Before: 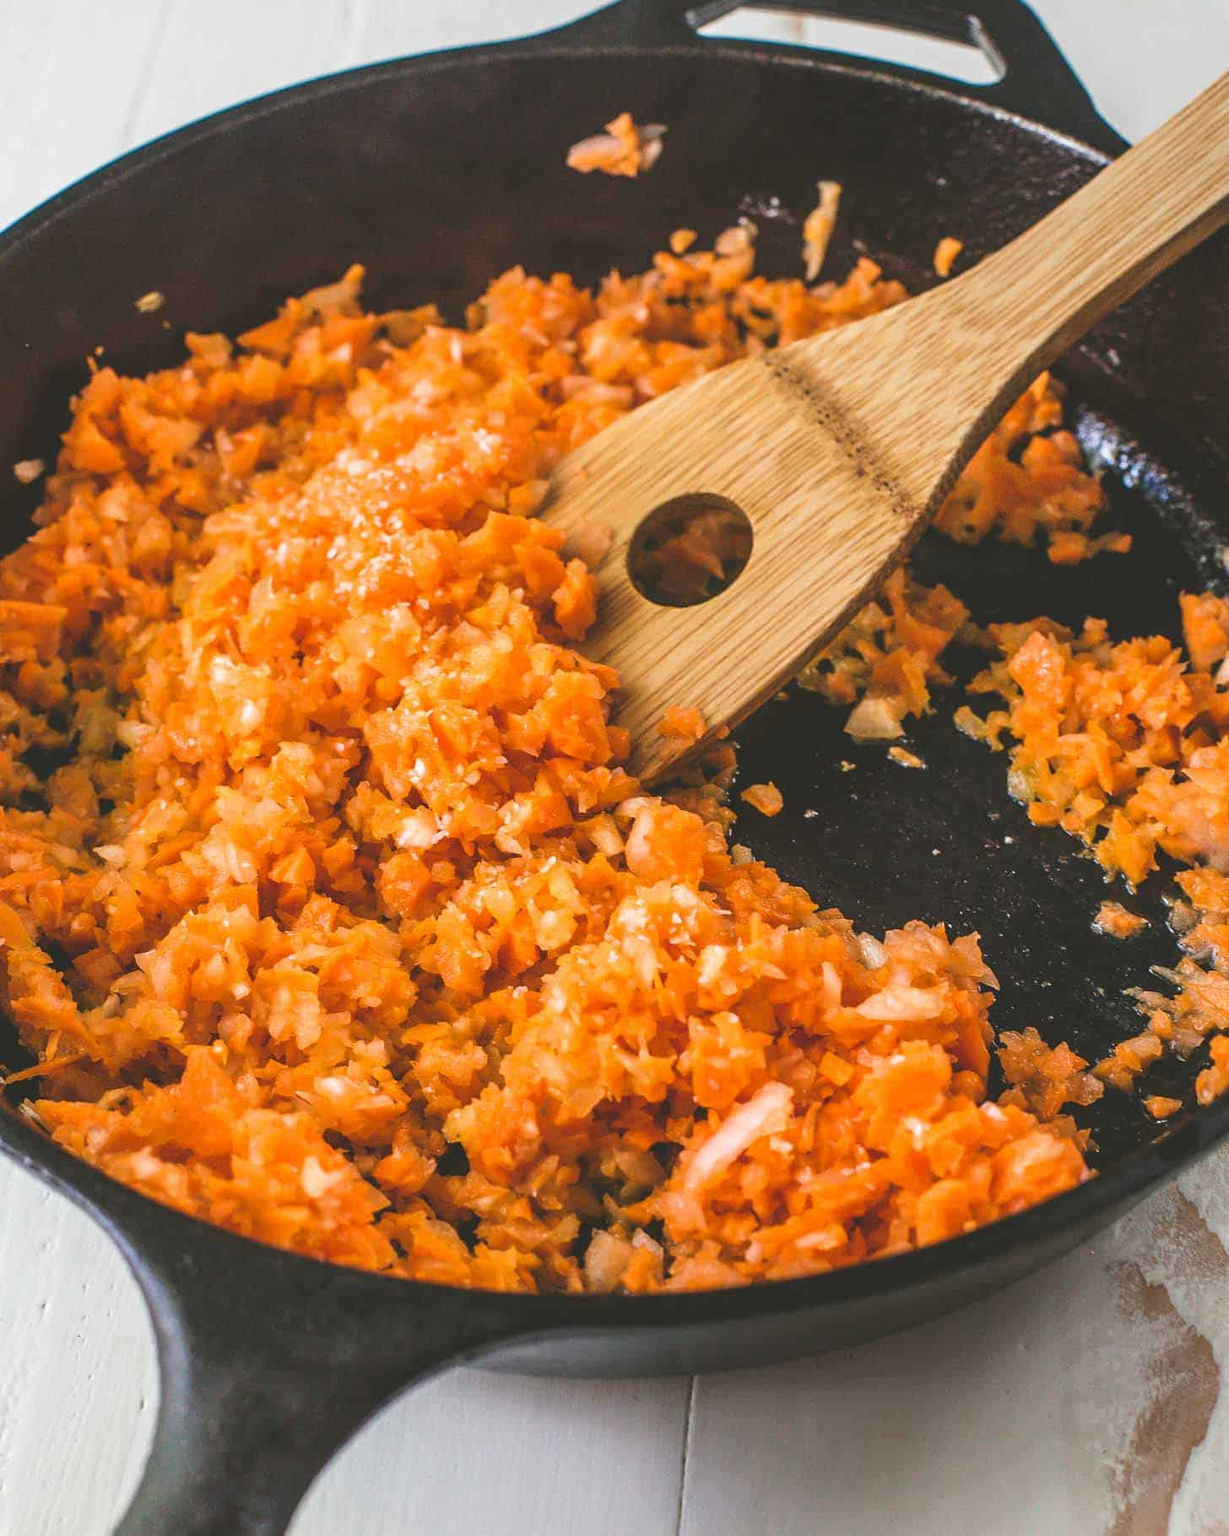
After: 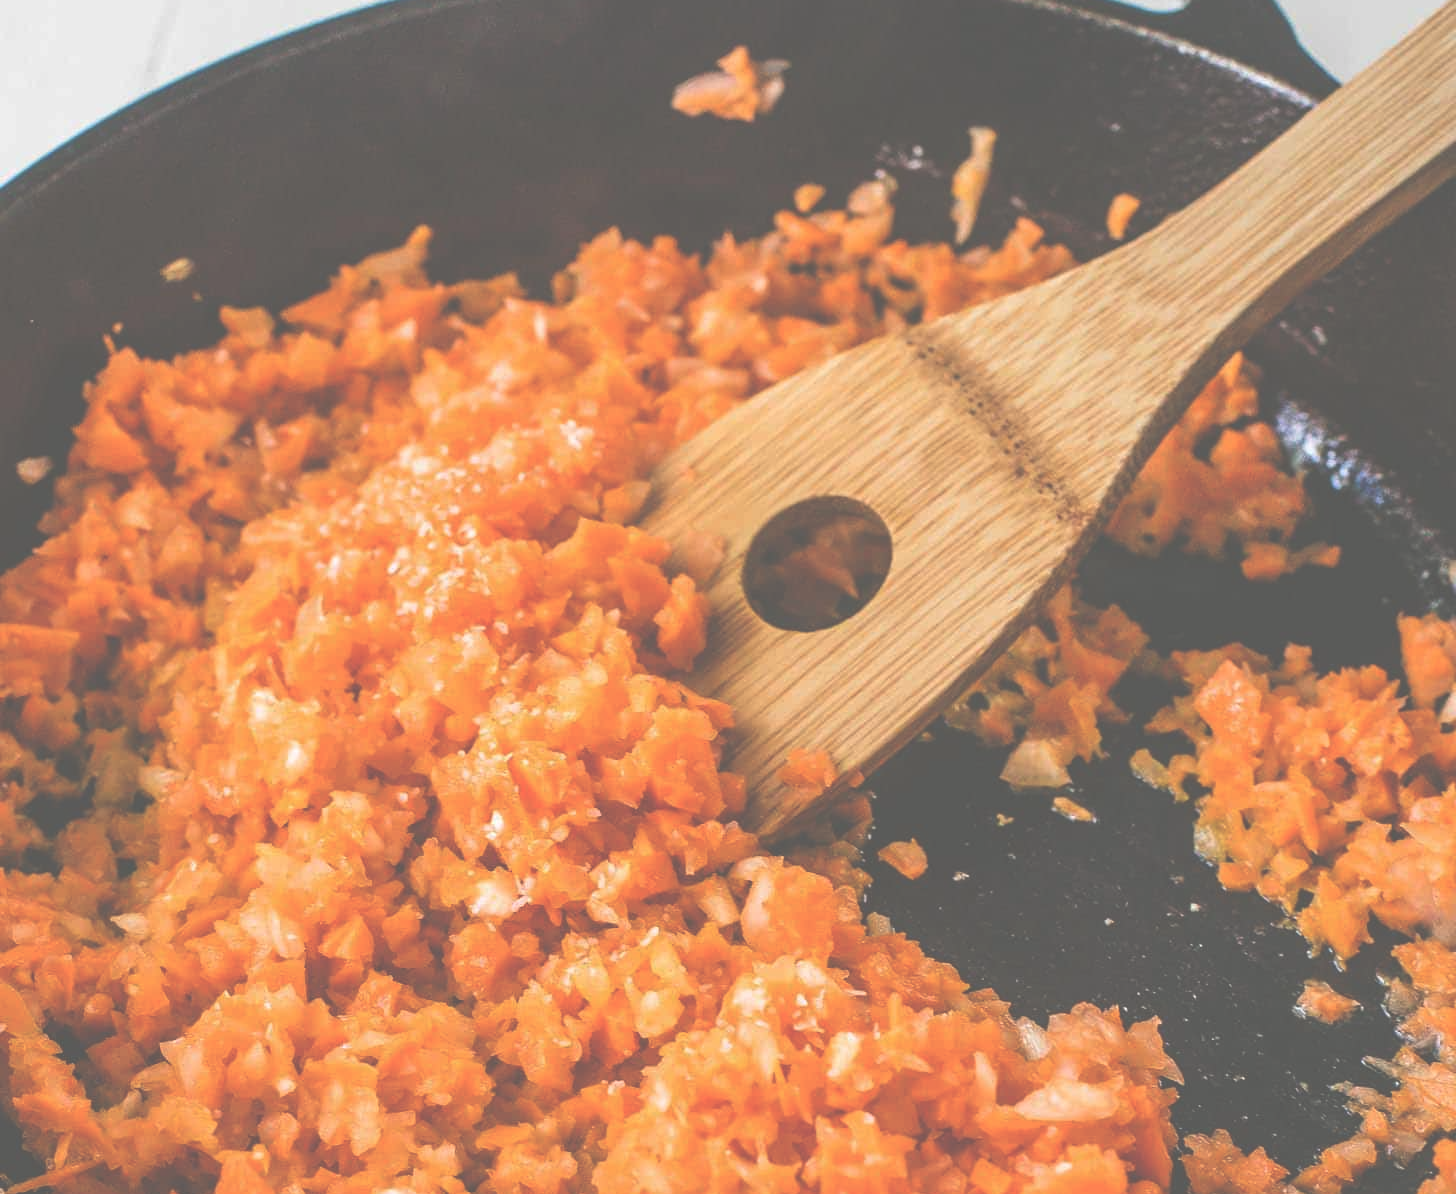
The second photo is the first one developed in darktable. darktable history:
crop and rotate: top 4.848%, bottom 29.503%
exposure: black level correction -0.087, compensate highlight preservation false
